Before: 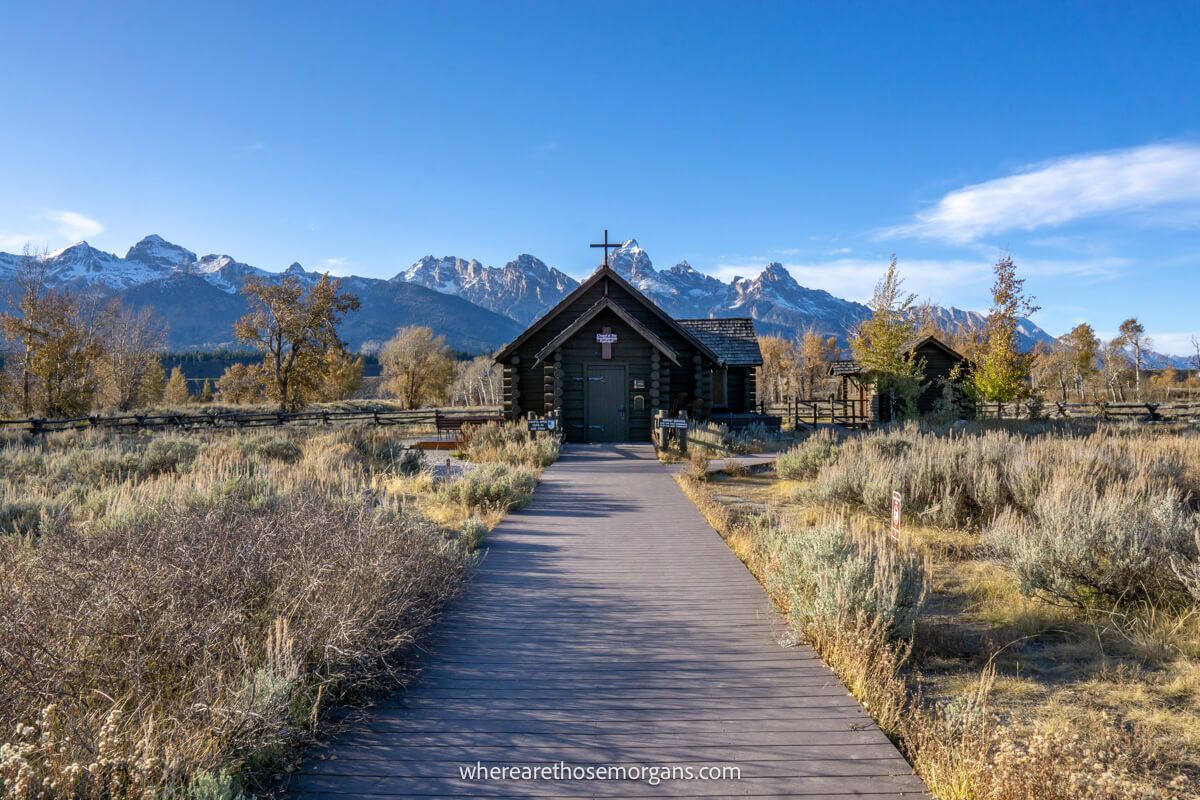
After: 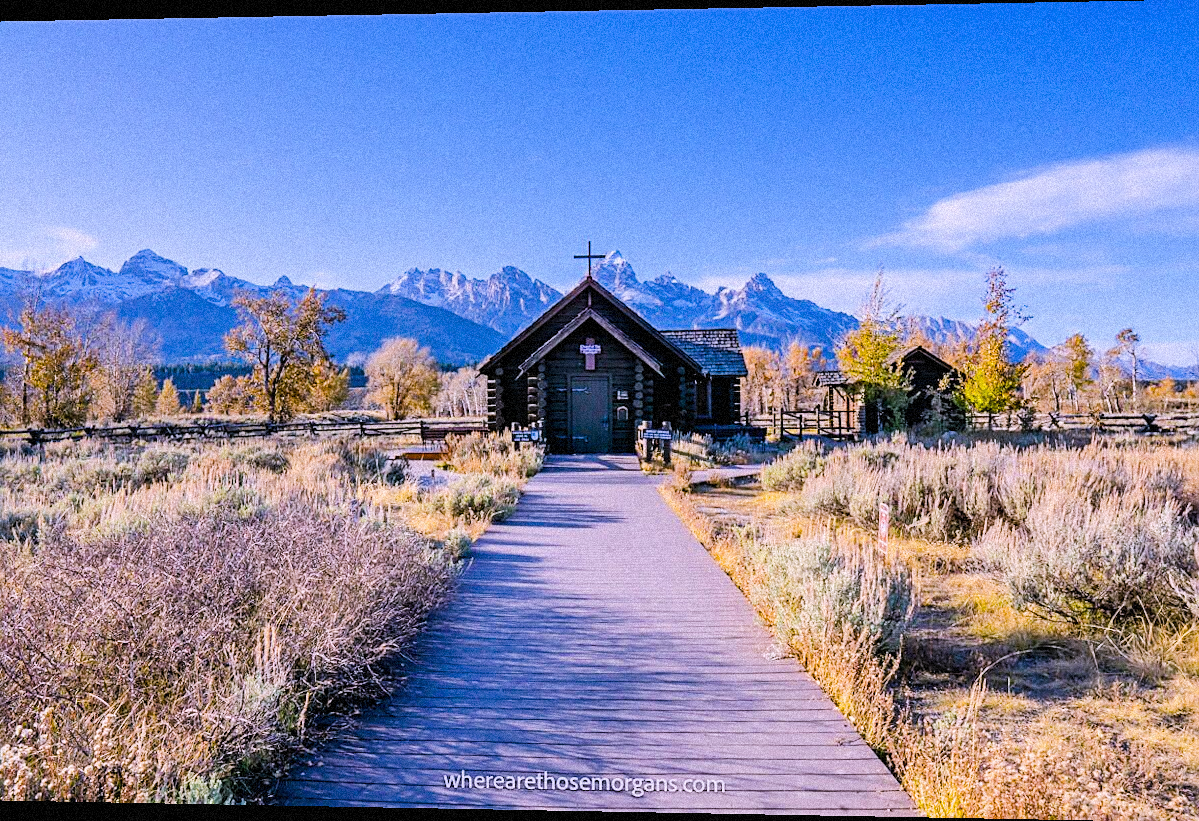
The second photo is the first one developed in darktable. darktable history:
rotate and perspective: lens shift (horizontal) -0.055, automatic cropping off
sharpen: on, module defaults
color balance rgb: linear chroma grading › shadows -10%, linear chroma grading › global chroma 20%, perceptual saturation grading › global saturation 15%, perceptual brilliance grading › global brilliance 30%, perceptual brilliance grading › highlights 12%, perceptual brilliance grading › mid-tones 24%, global vibrance 20%
grain: coarseness 9.38 ISO, strength 34.99%, mid-tones bias 0%
filmic rgb: black relative exposure -6.98 EV, white relative exposure 5.63 EV, hardness 2.86
white balance: red 1.042, blue 1.17
